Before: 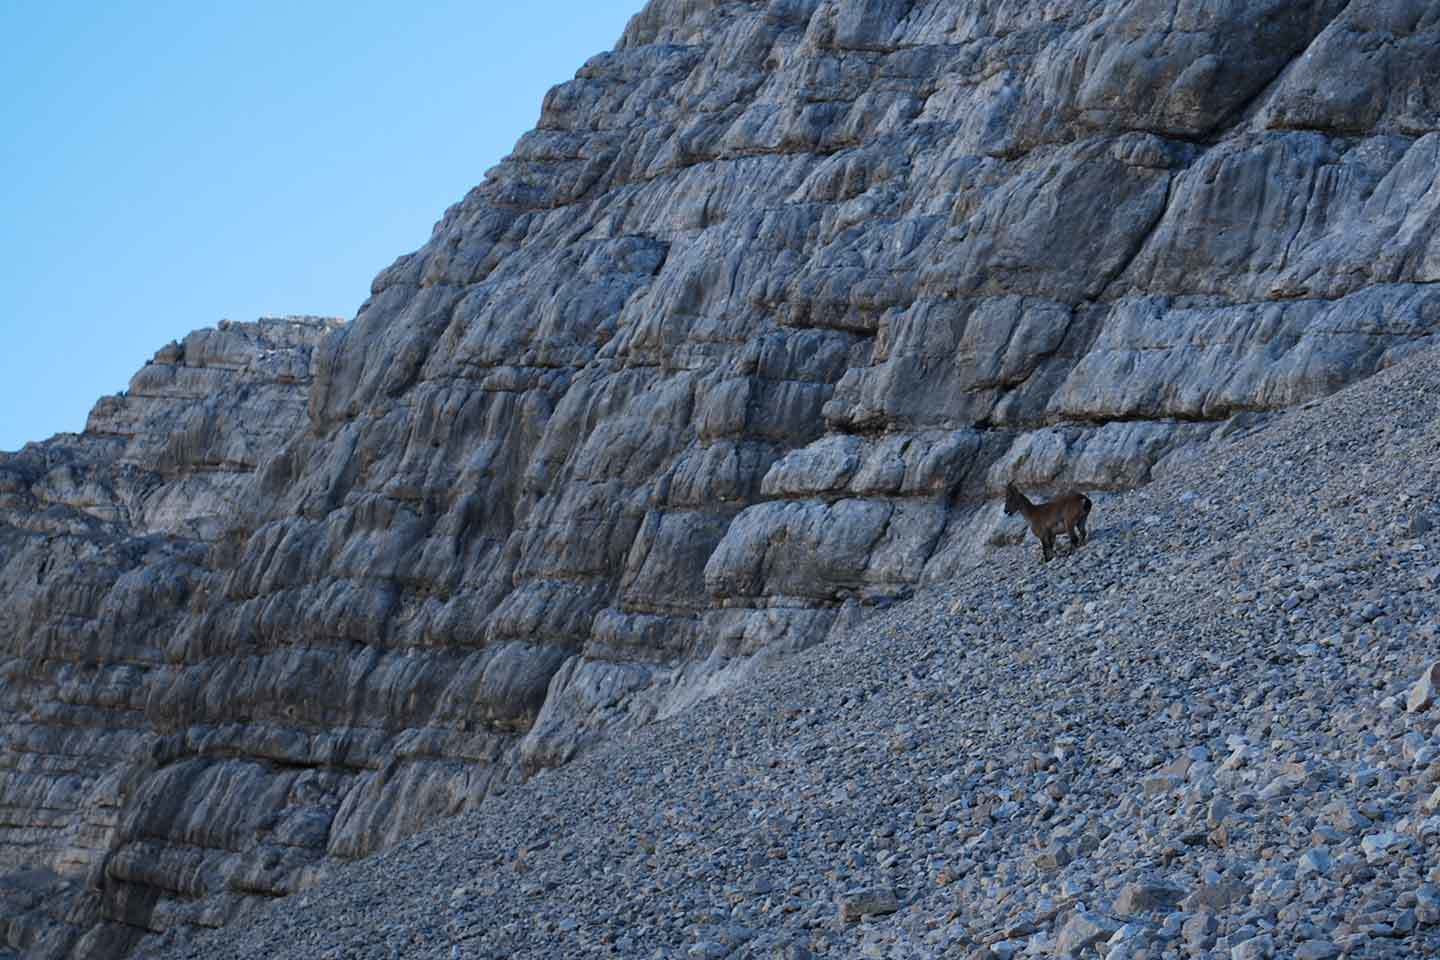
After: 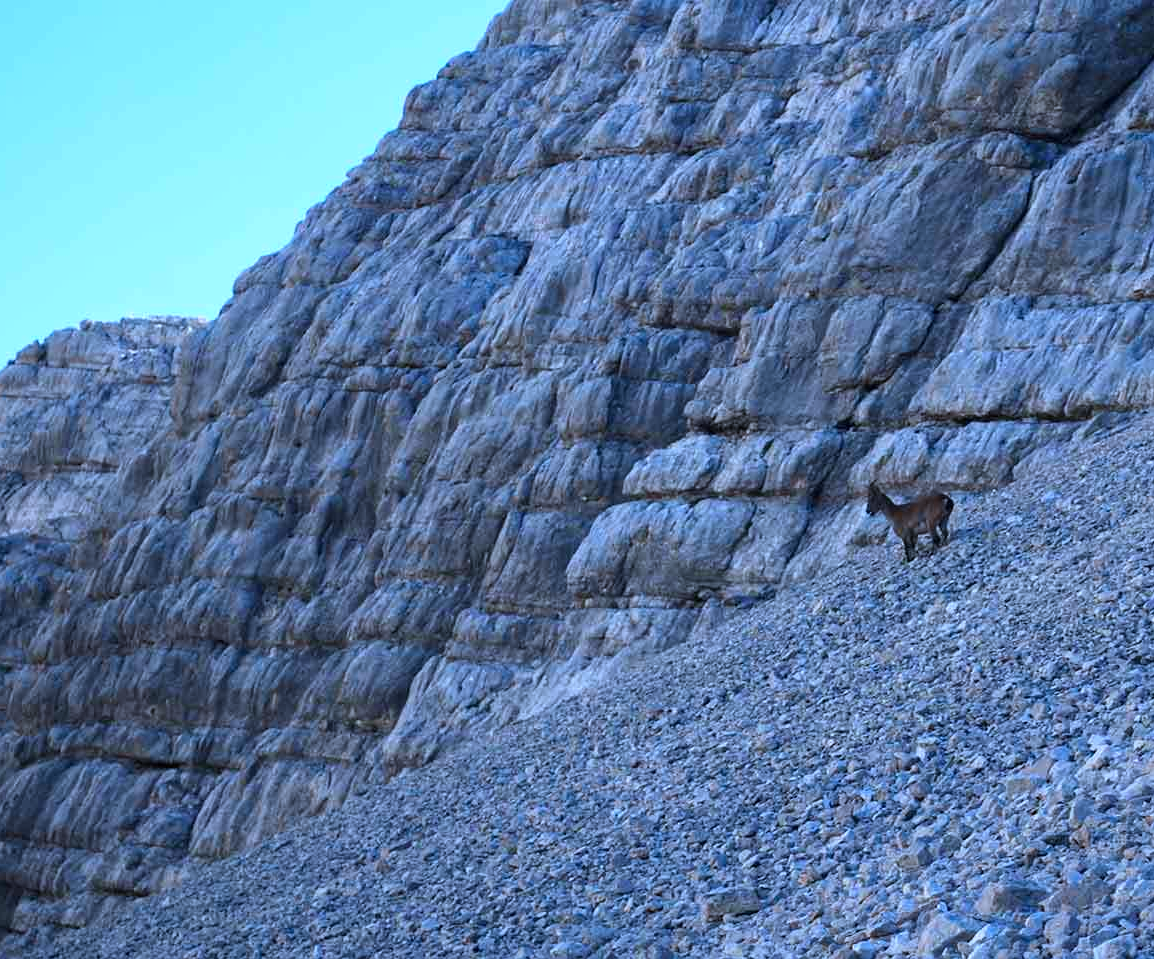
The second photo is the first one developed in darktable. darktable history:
exposure: black level correction 0.001, exposure 0.5 EV, compensate exposure bias true, compensate highlight preservation false
color calibration: x 0.38, y 0.39, temperature 4086.04 K
crop and rotate: left 9.597%, right 10.195%
white balance: red 1.009, blue 1.027
